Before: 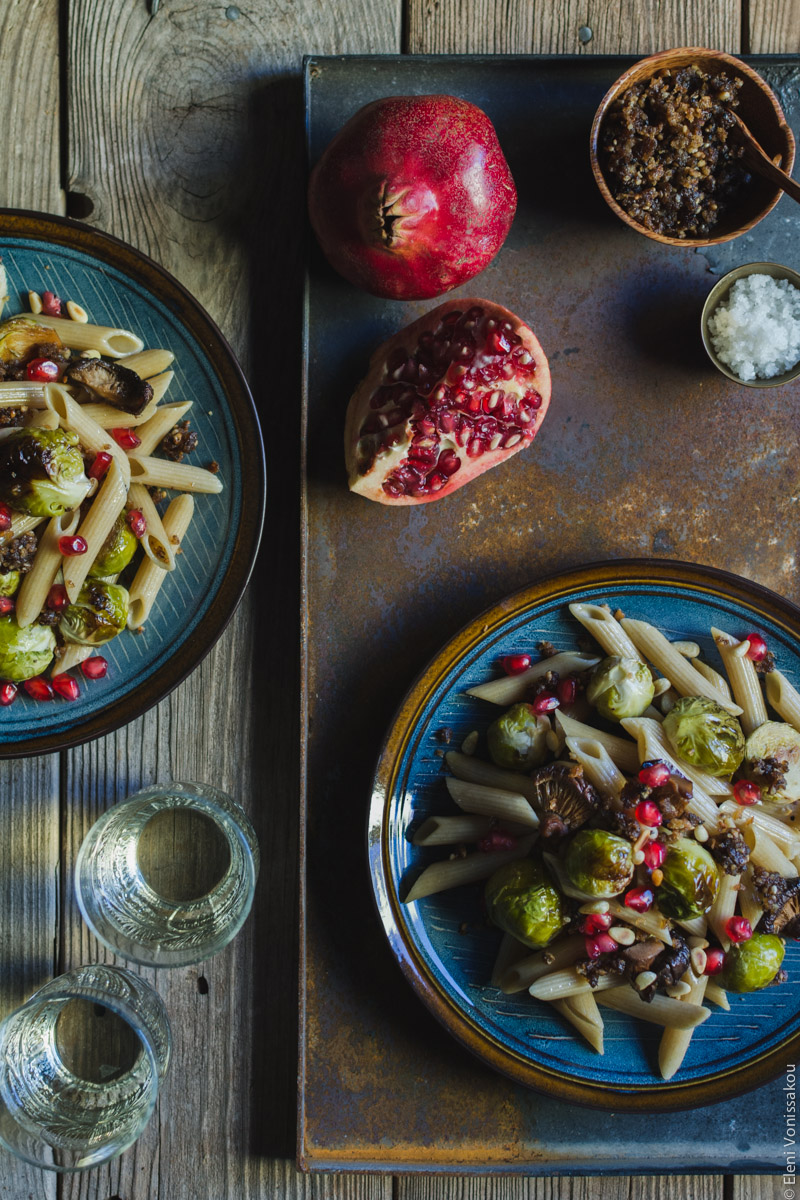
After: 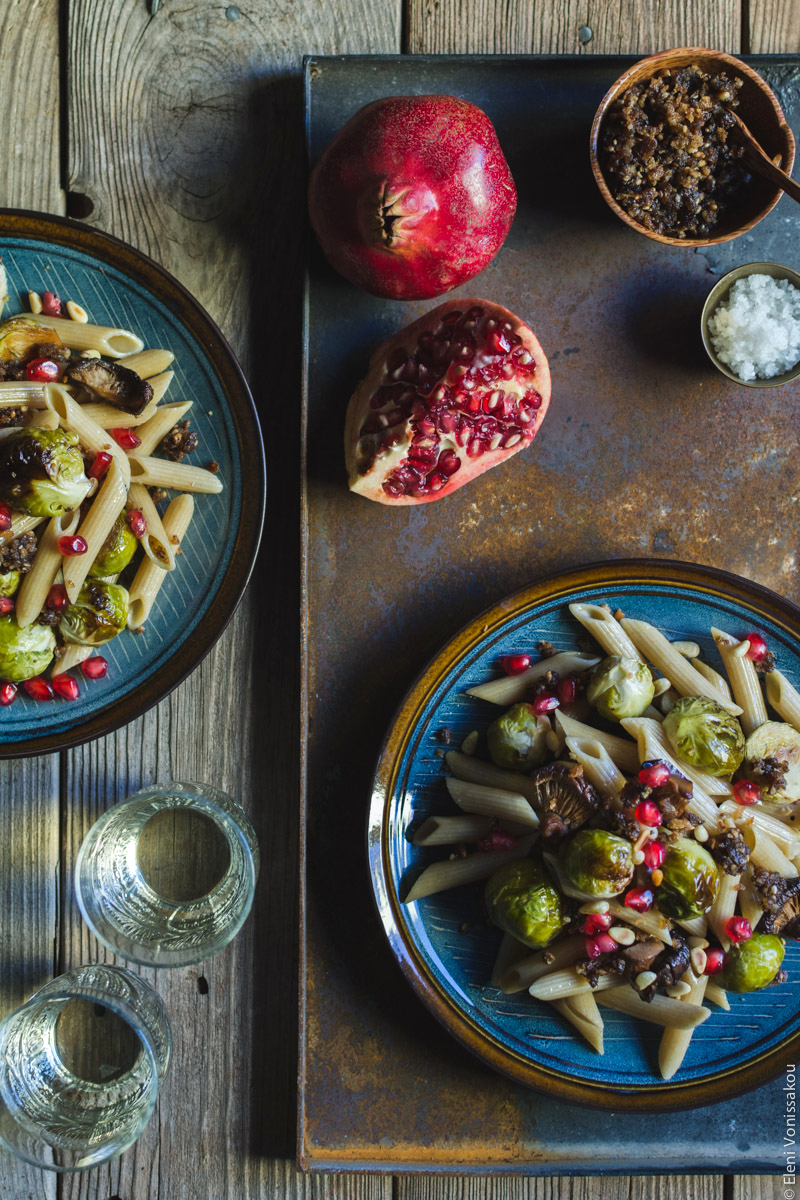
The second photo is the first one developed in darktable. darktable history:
exposure: exposure 0.258 EV, compensate highlight preservation false
white balance: emerald 1
